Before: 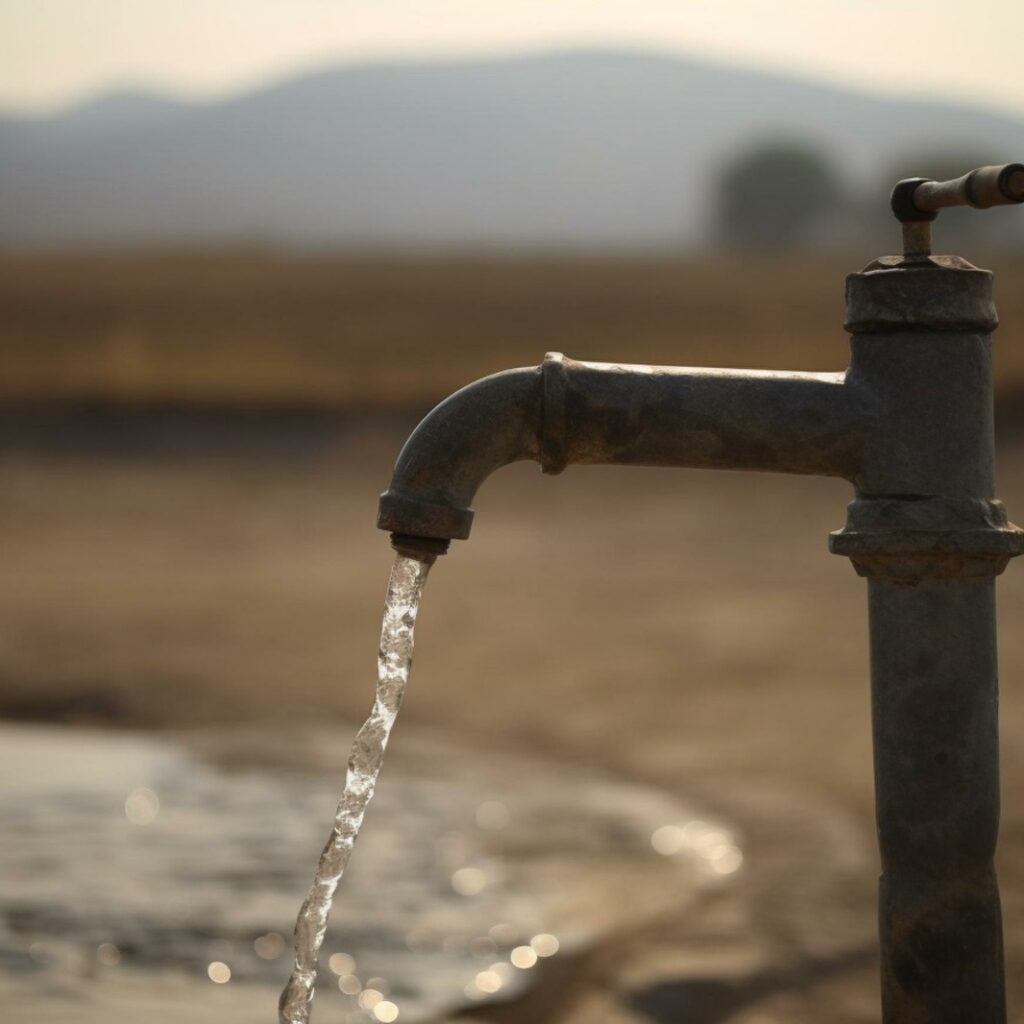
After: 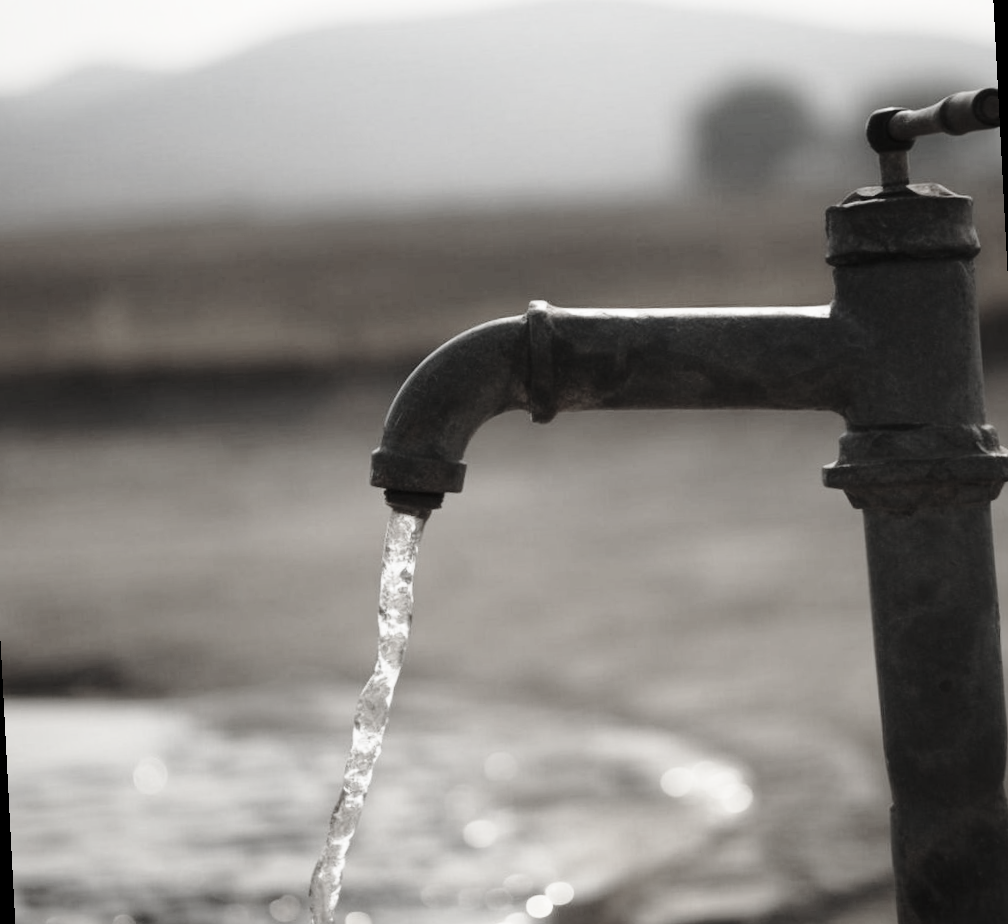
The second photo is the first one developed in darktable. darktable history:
base curve: curves: ch0 [(0, 0) (0.028, 0.03) (0.121, 0.232) (0.46, 0.748) (0.859, 0.968) (1, 1)], preserve colors none
color correction: saturation 0.2
color zones: curves: ch0 [(0, 0.5) (0.125, 0.4) (0.25, 0.5) (0.375, 0.4) (0.5, 0.4) (0.625, 0.35) (0.75, 0.35) (0.875, 0.5)]; ch1 [(0, 0.35) (0.125, 0.45) (0.25, 0.35) (0.375, 0.35) (0.5, 0.35) (0.625, 0.35) (0.75, 0.45) (0.875, 0.35)]; ch2 [(0, 0.6) (0.125, 0.5) (0.25, 0.5) (0.375, 0.6) (0.5, 0.6) (0.625, 0.5) (0.75, 0.5) (0.875, 0.5)]
rotate and perspective: rotation -3°, crop left 0.031, crop right 0.968, crop top 0.07, crop bottom 0.93
